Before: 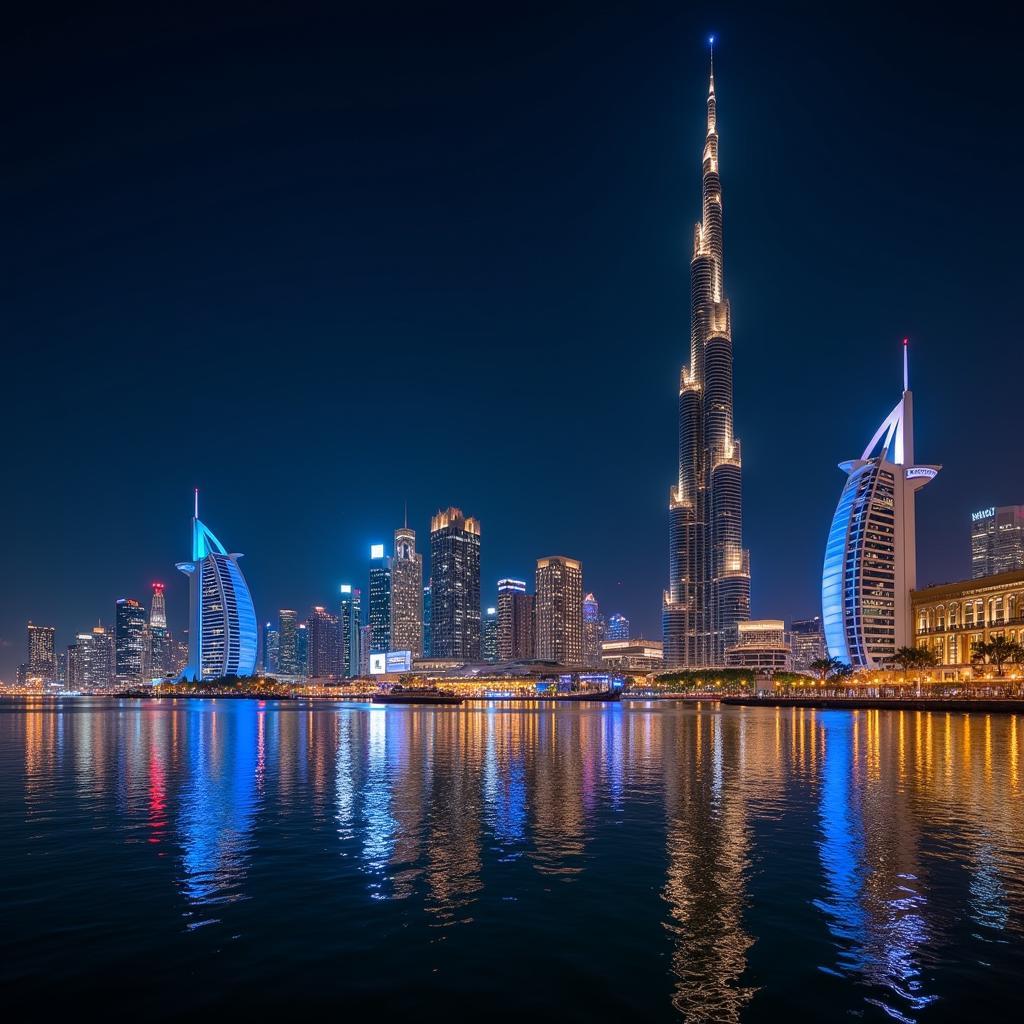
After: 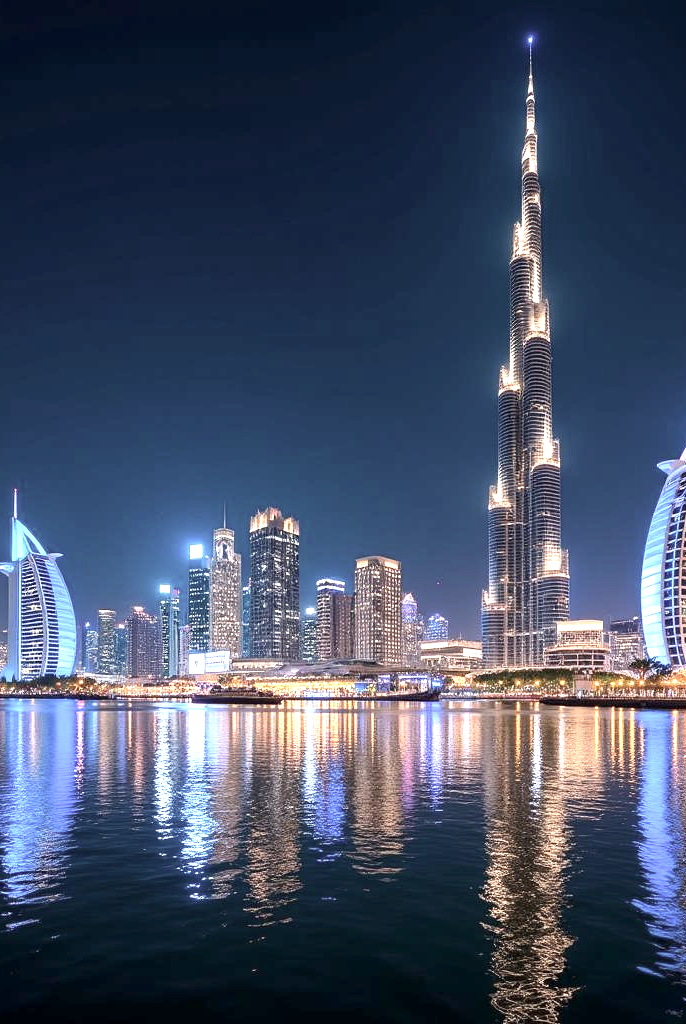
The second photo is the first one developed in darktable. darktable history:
contrast brightness saturation: contrast 0.099, saturation -0.377
exposure: black level correction 0.001, exposure 1.635 EV, compensate highlight preservation false
crop and rotate: left 17.728%, right 15.196%
